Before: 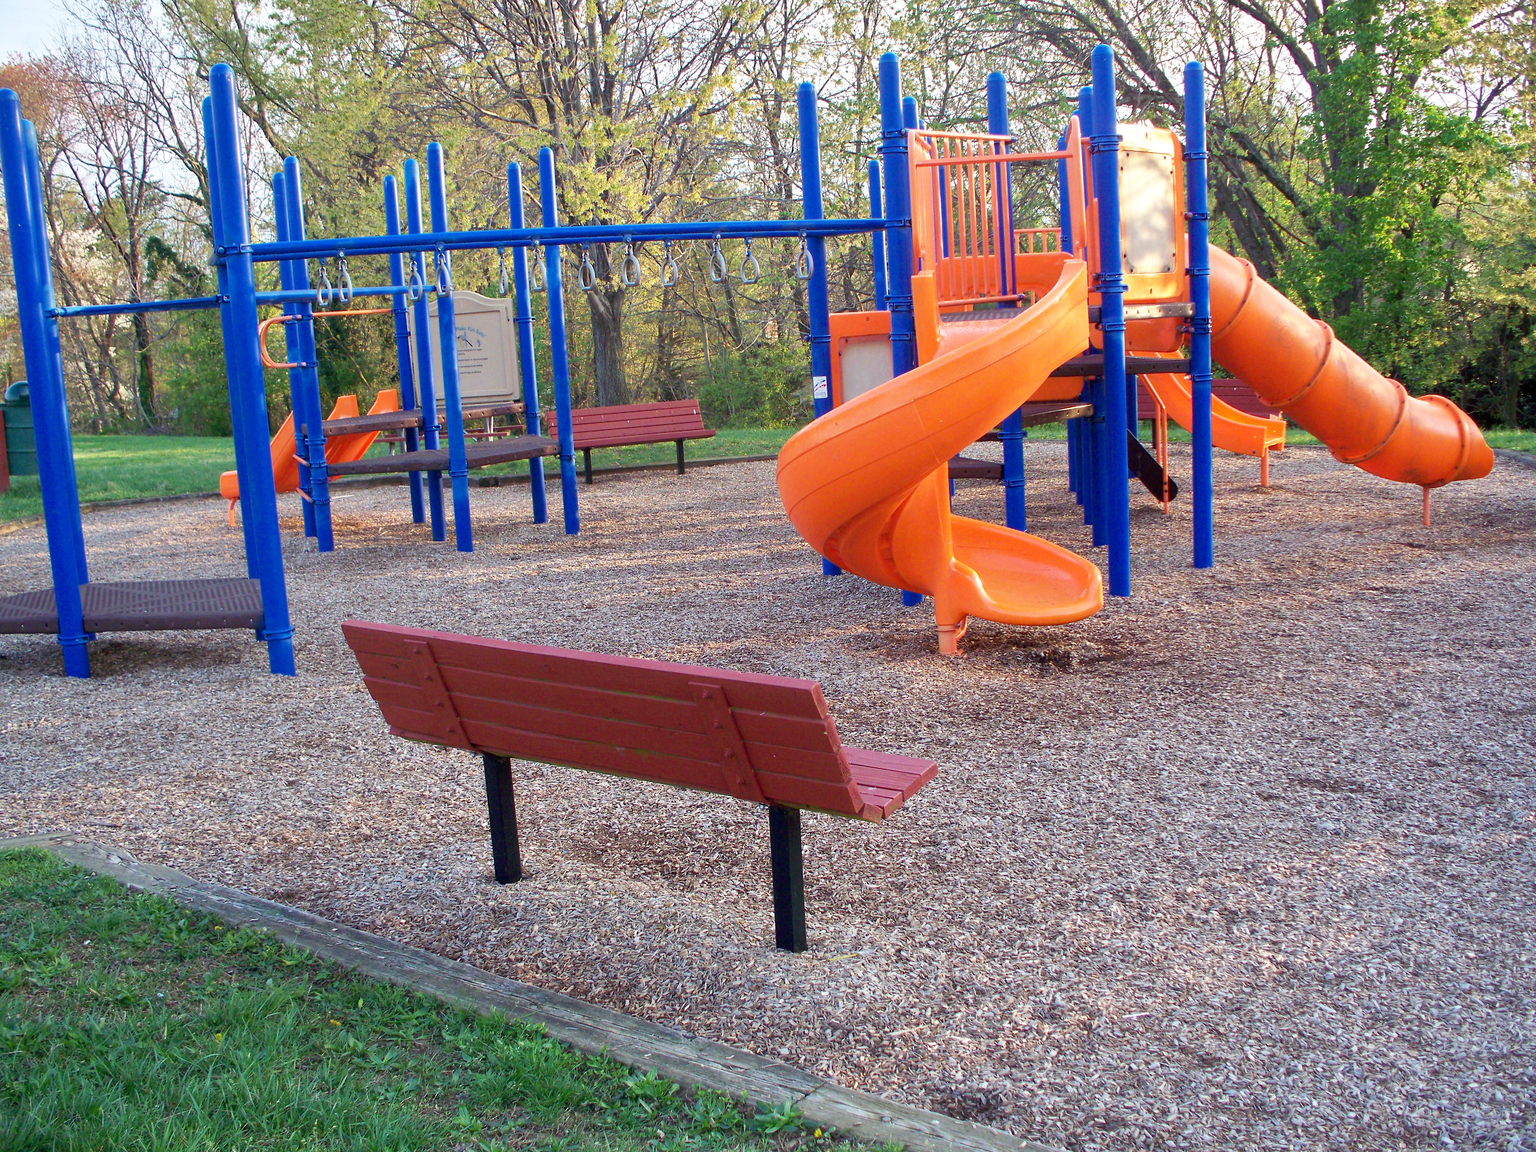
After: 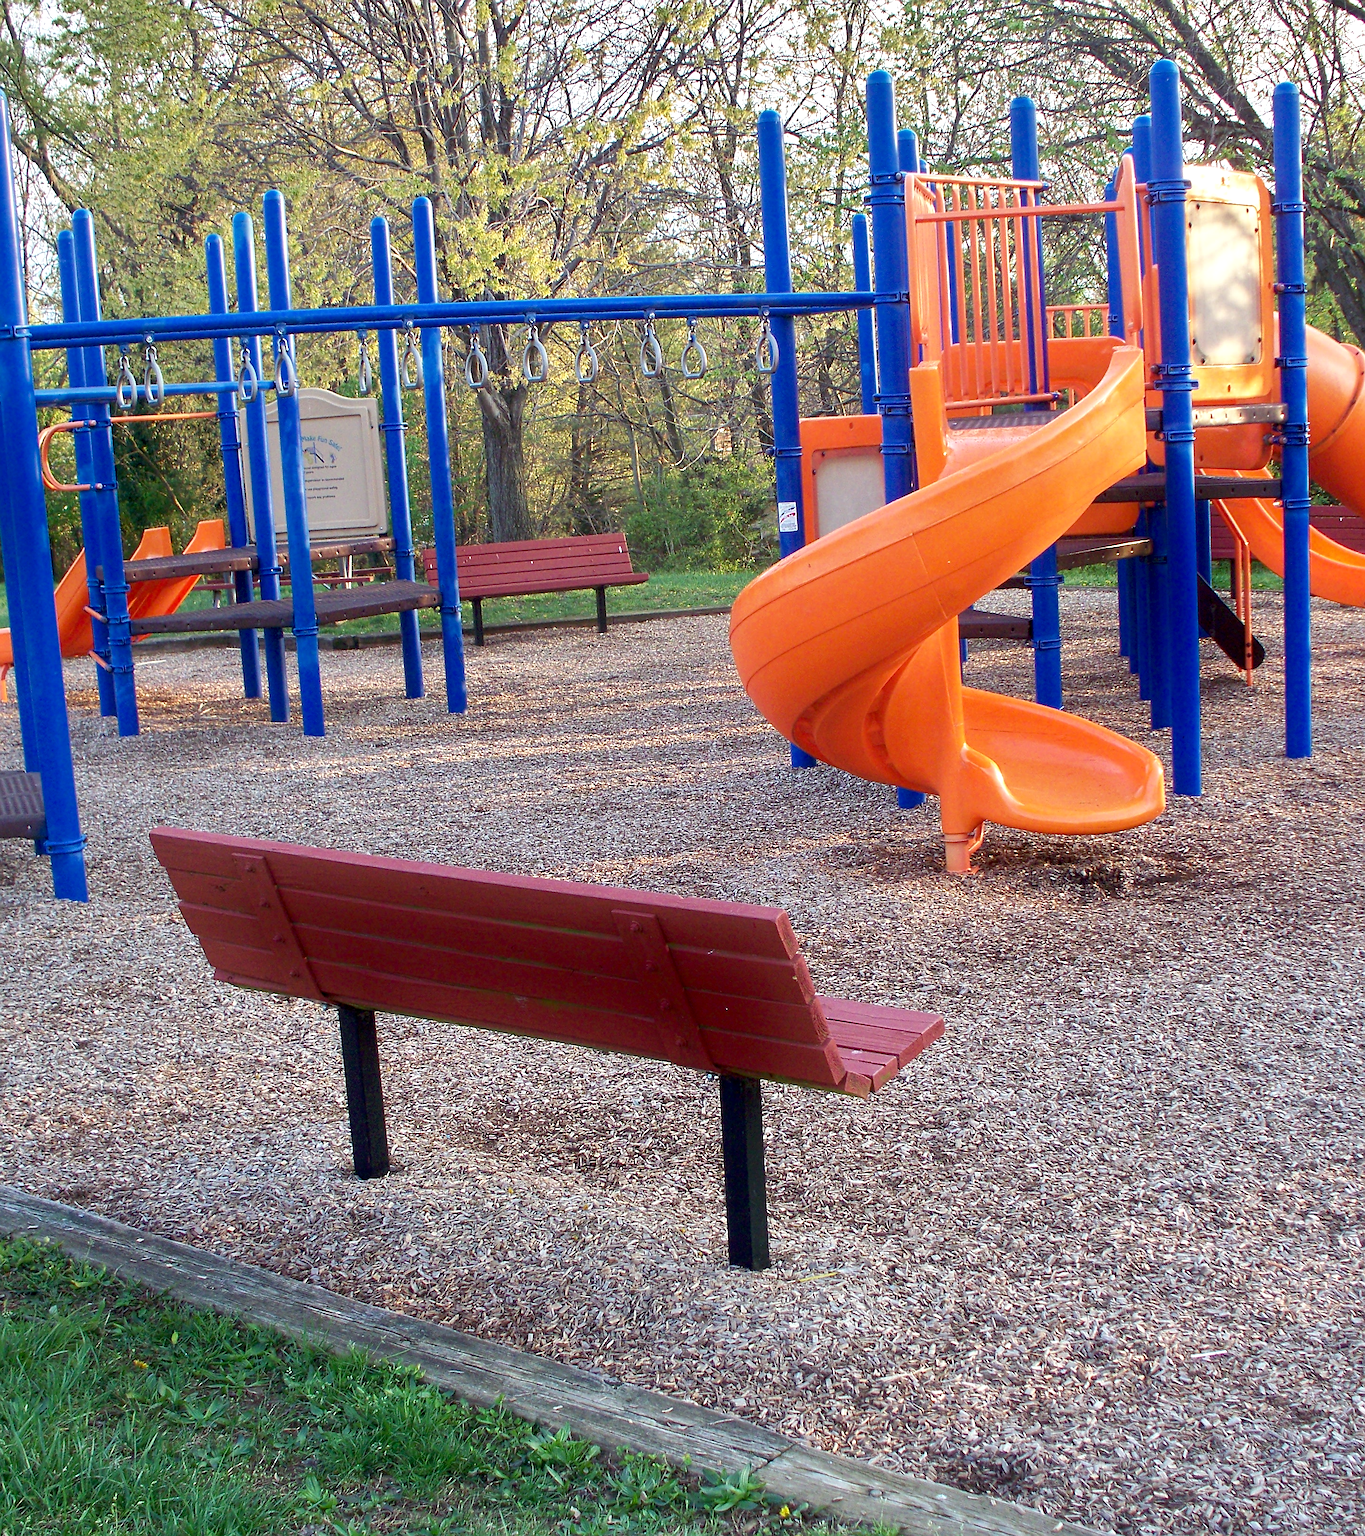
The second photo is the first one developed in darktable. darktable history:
crop and rotate: left 14.965%, right 18.394%
sharpen: on, module defaults
local contrast: highlights 103%, shadows 100%, detail 119%, midtone range 0.2
shadows and highlights: shadows -86.68, highlights -36.28, soften with gaussian
